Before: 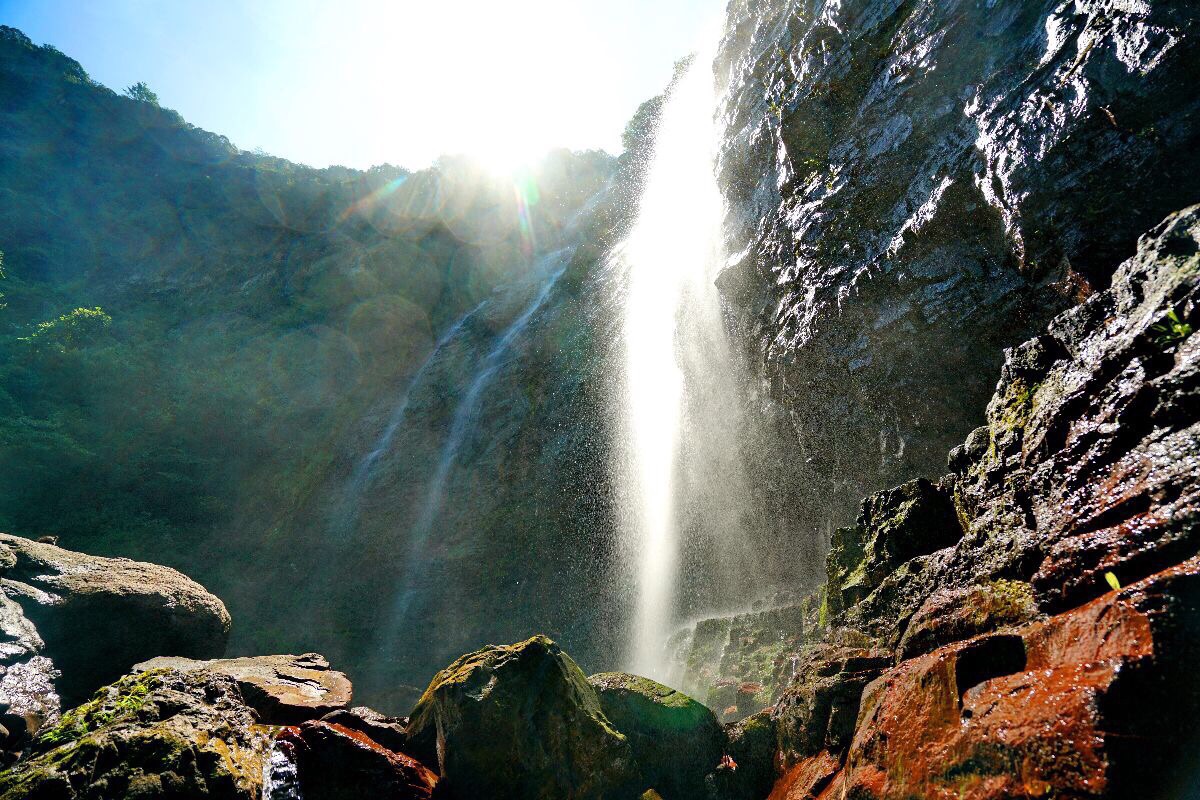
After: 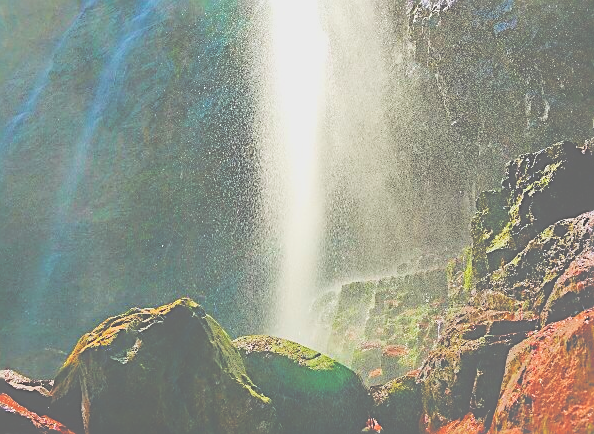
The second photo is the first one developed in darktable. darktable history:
color correction: highlights a* -0.129, highlights b* 0.102
tone equalizer: -8 EV -1.06 EV, -7 EV -1.04 EV, -6 EV -0.905 EV, -5 EV -0.586 EV, -3 EV 0.602 EV, -2 EV 0.861 EV, -1 EV 0.996 EV, +0 EV 1.08 EV
filmic rgb: black relative exposure -7.12 EV, white relative exposure 5.37 EV, hardness 3.02
crop: left 29.645%, top 42.173%, right 20.786%, bottom 3.5%
velvia: strength 51.04%, mid-tones bias 0.517
exposure: black level correction -0.086, compensate highlight preservation false
sharpen: on, module defaults
